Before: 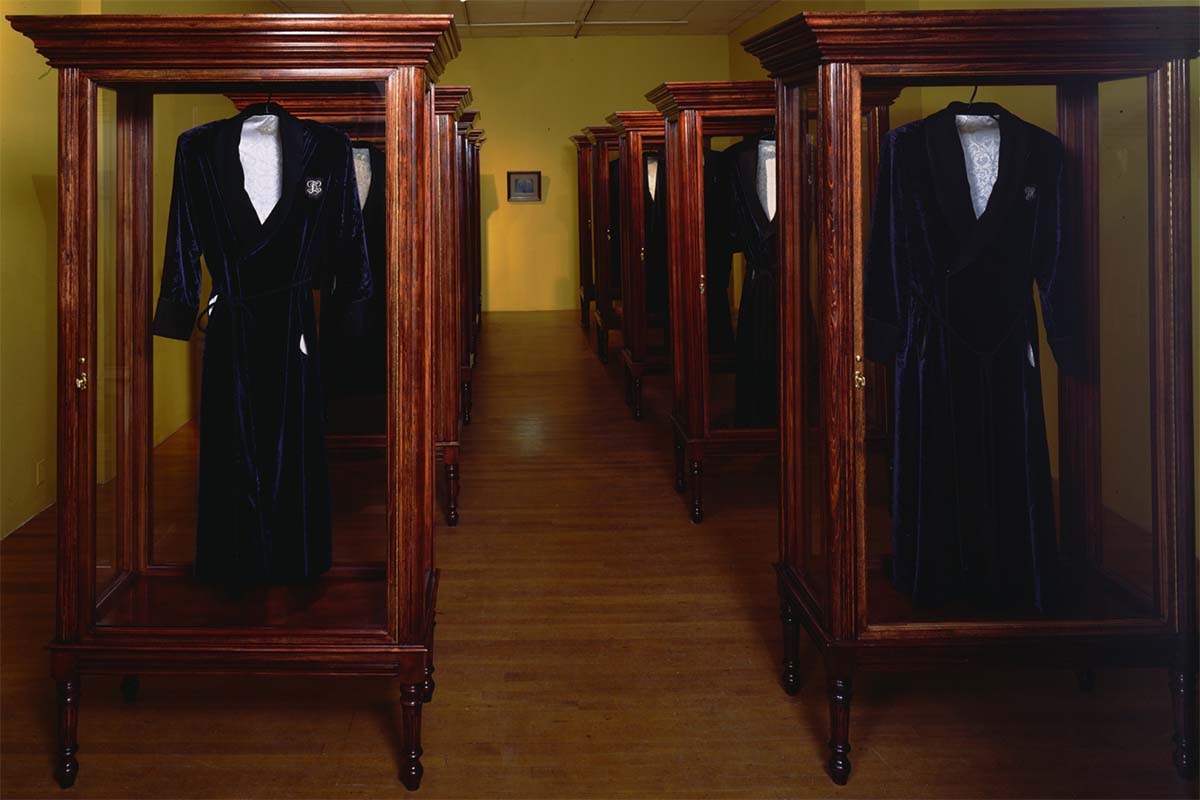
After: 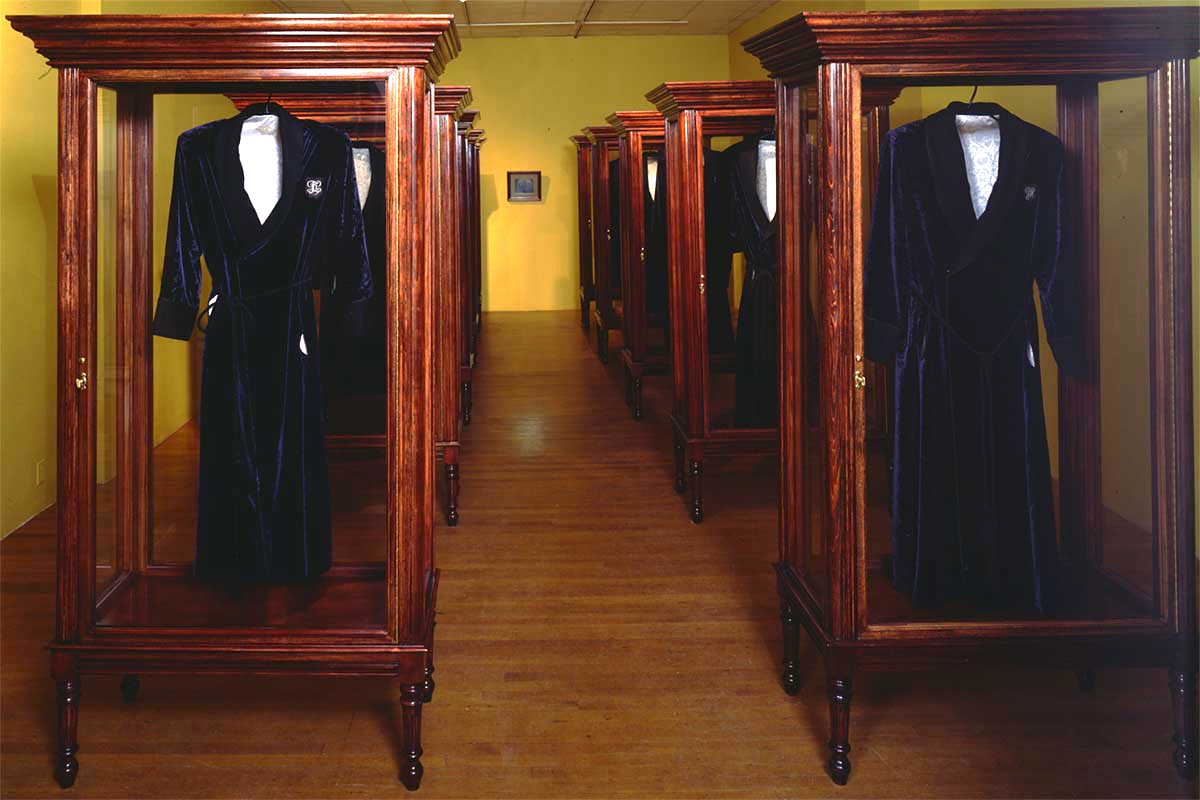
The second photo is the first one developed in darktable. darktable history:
exposure: exposure 1.202 EV, compensate exposure bias true, compensate highlight preservation false
